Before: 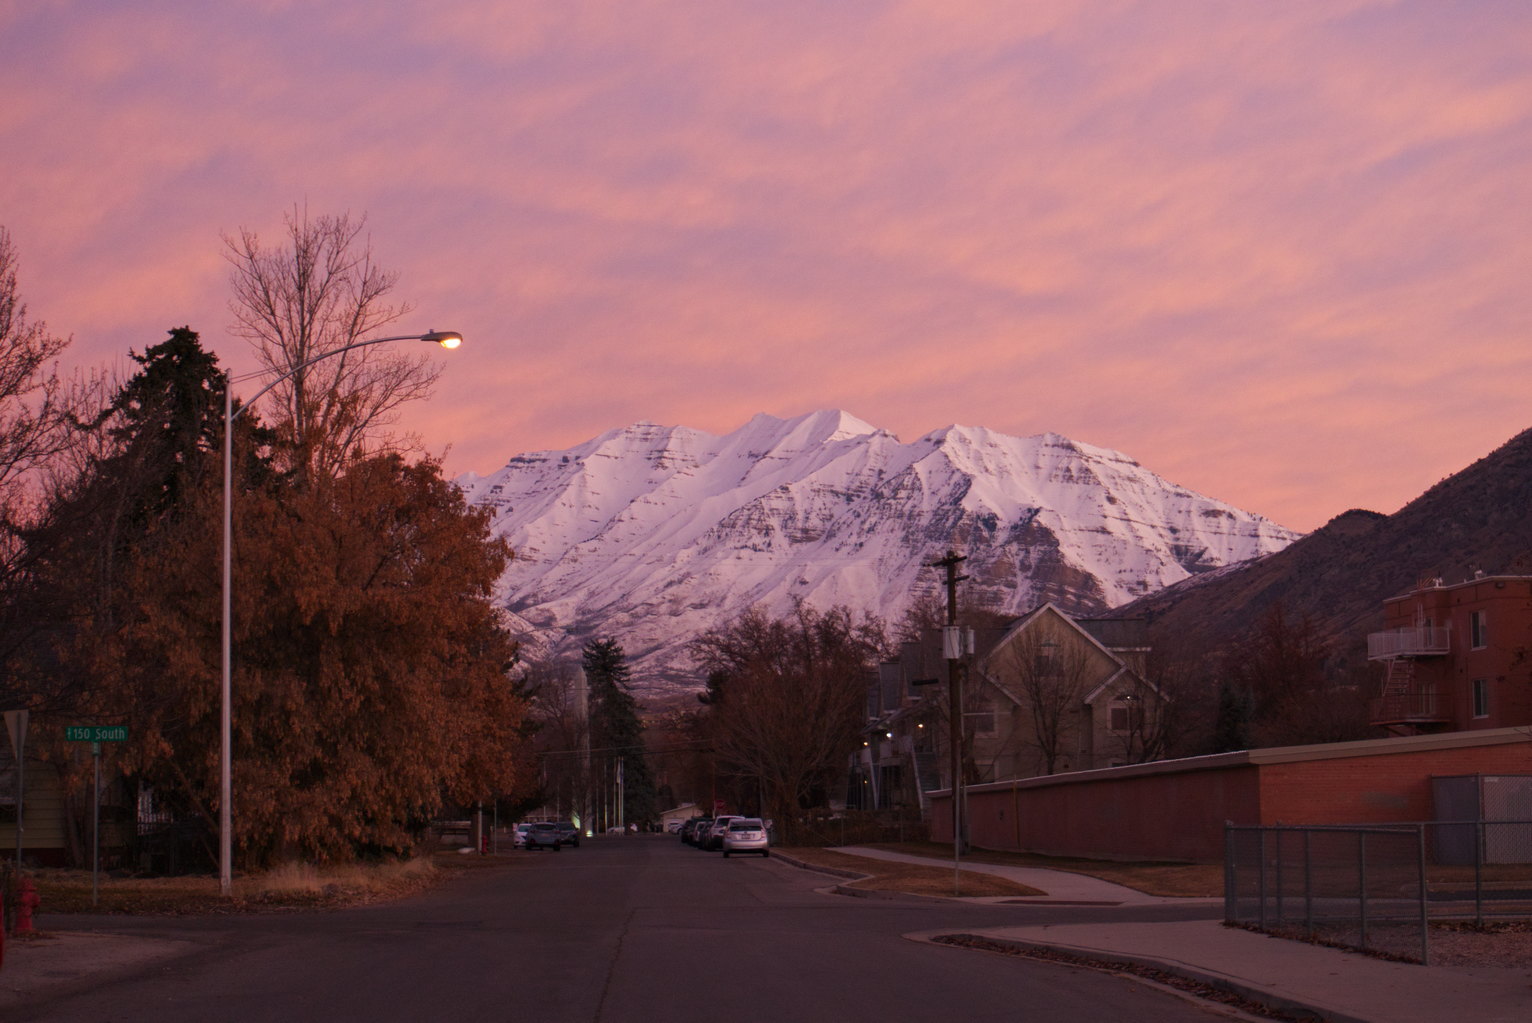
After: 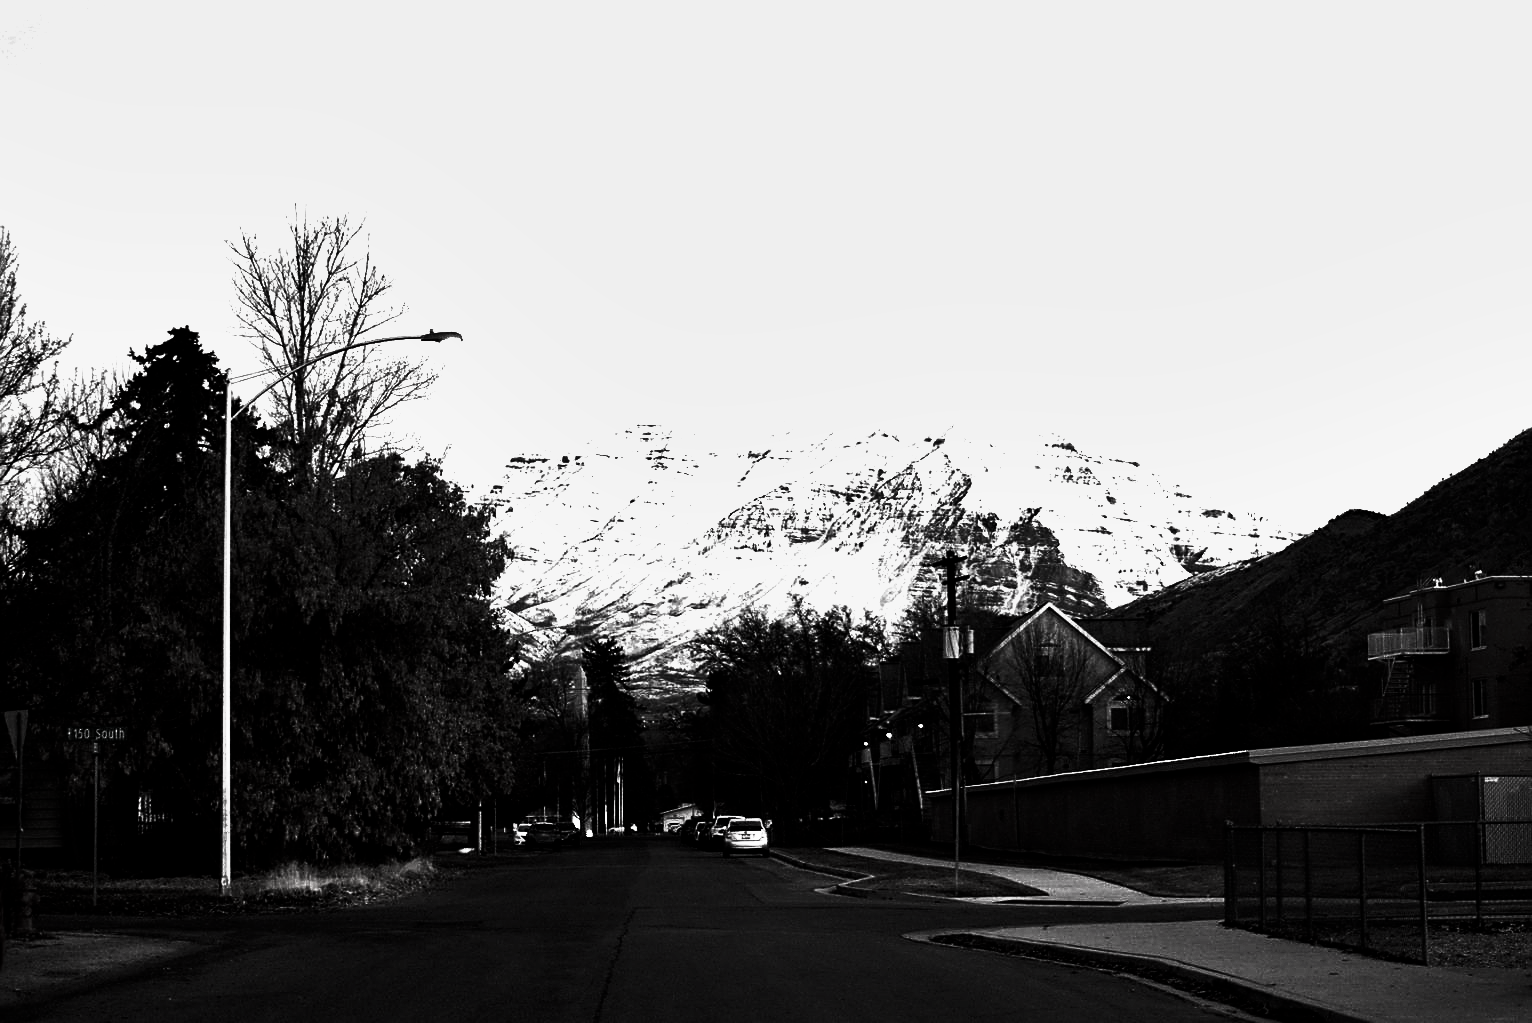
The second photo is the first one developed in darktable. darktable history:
shadows and highlights: soften with gaussian
sharpen: on, module defaults
contrast brightness saturation: contrast -0.027, brightness -0.601, saturation -0.99
filmic rgb: black relative exposure -8.66 EV, white relative exposure 2.69 EV, target black luminance 0%, target white luminance 99.907%, hardness 6.25, latitude 75.39%, contrast 1.323, highlights saturation mix -6.35%
color balance rgb: power › chroma 0.518%, power › hue 260.63°, perceptual saturation grading › global saturation 27.462%, perceptual saturation grading › highlights -28.825%, perceptual saturation grading › mid-tones 15.432%, perceptual saturation grading › shadows 33.156%, perceptual brilliance grading › global brilliance 34.996%, perceptual brilliance grading › highlights 50.449%, perceptual brilliance grading › mid-tones 59.961%, perceptual brilliance grading › shadows 34.498%, global vibrance 24.973%, contrast 10.255%
